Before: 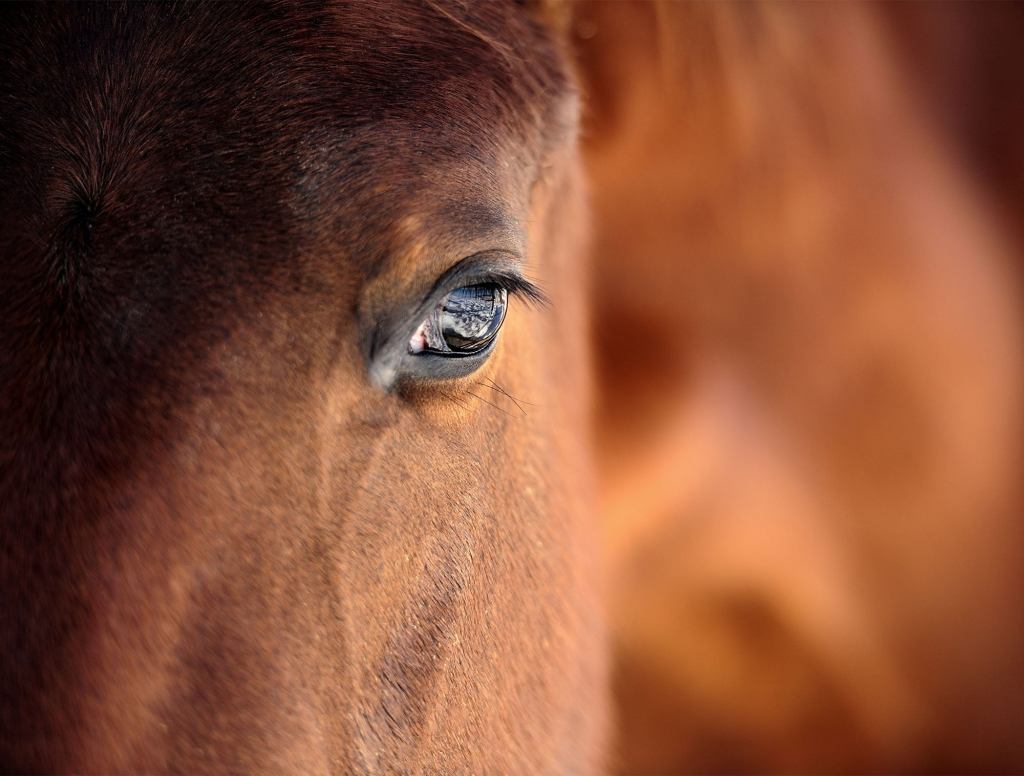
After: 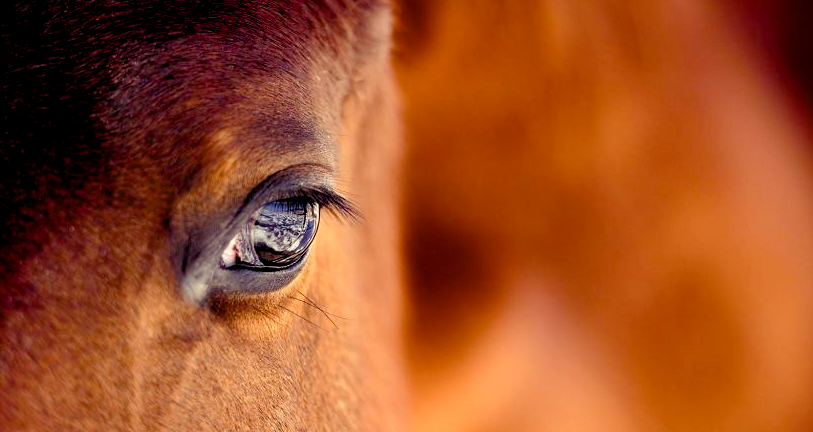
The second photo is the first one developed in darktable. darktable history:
color balance rgb: shadows lift › luminance -21.66%, shadows lift › chroma 8.98%, shadows lift › hue 283.37°, power › chroma 1.05%, power › hue 25.59°, highlights gain › luminance 6.08%, highlights gain › chroma 2.55%, highlights gain › hue 90°, global offset › luminance -0.87%, perceptual saturation grading › global saturation 25%, perceptual saturation grading › highlights -28.39%, perceptual saturation grading › shadows 33.98%
crop: left 18.38%, top 11.092%, right 2.134%, bottom 33.217%
